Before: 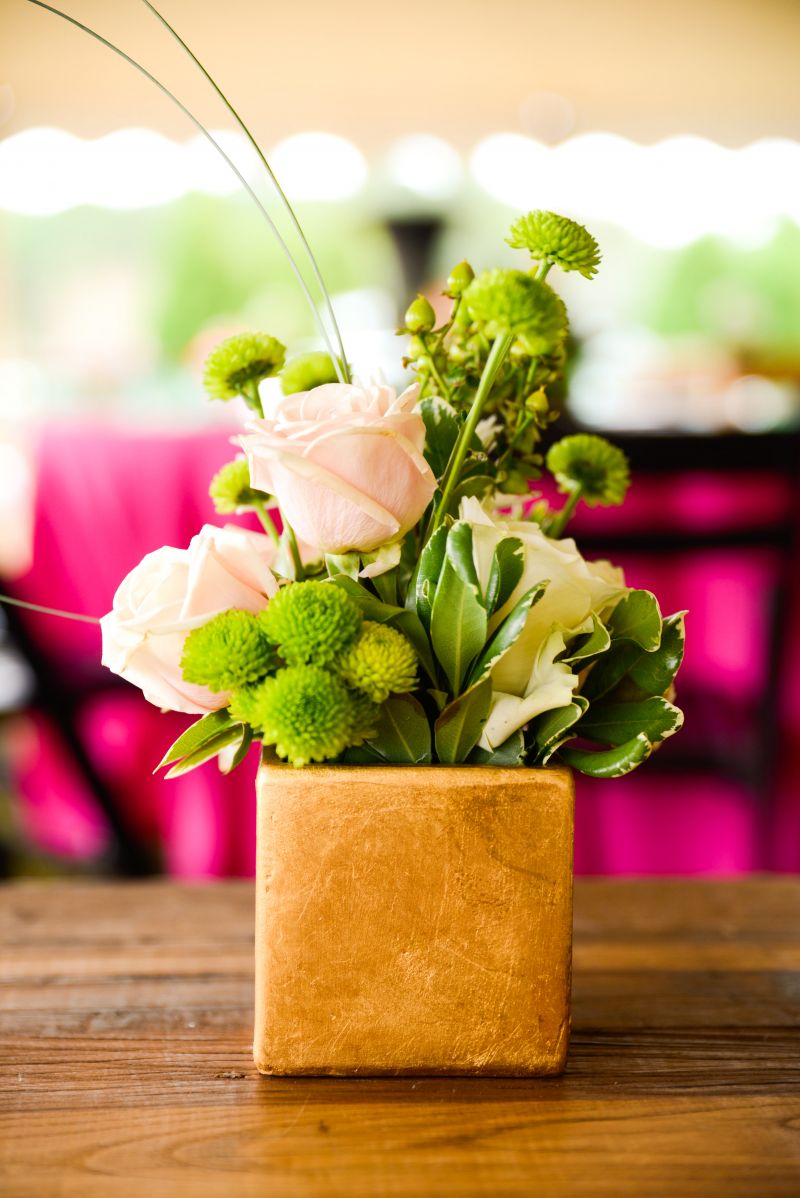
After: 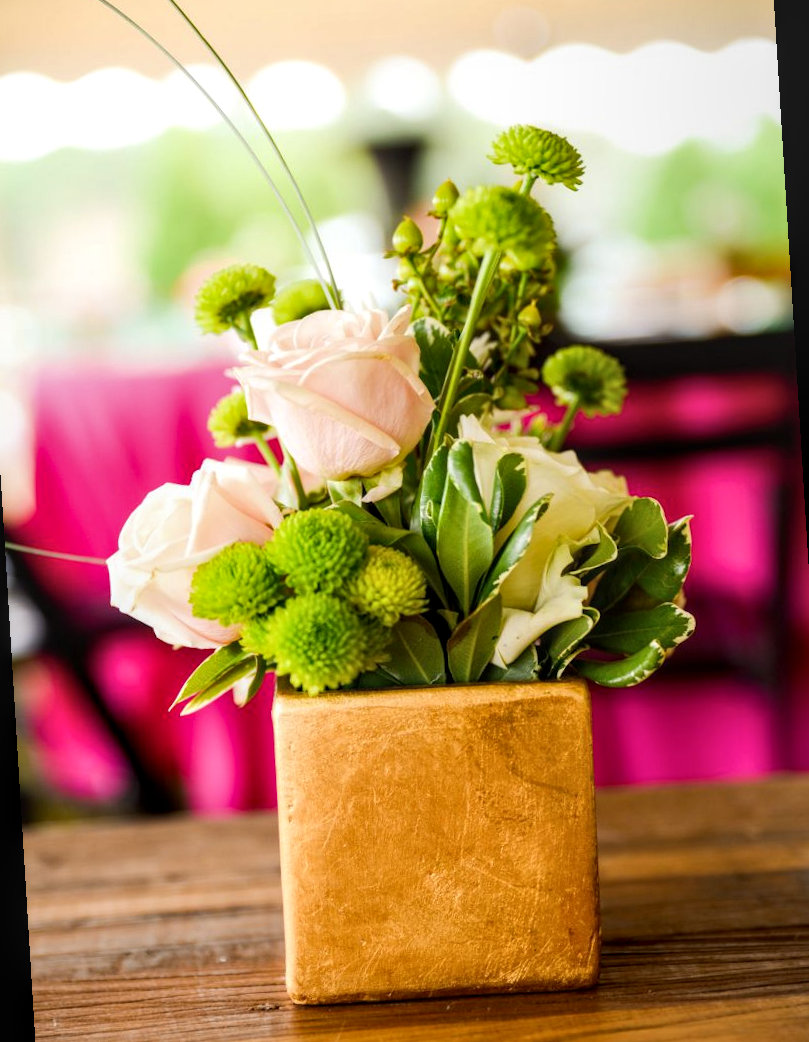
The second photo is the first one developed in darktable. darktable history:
local contrast: on, module defaults
rotate and perspective: rotation -3.52°, crop left 0.036, crop right 0.964, crop top 0.081, crop bottom 0.919
